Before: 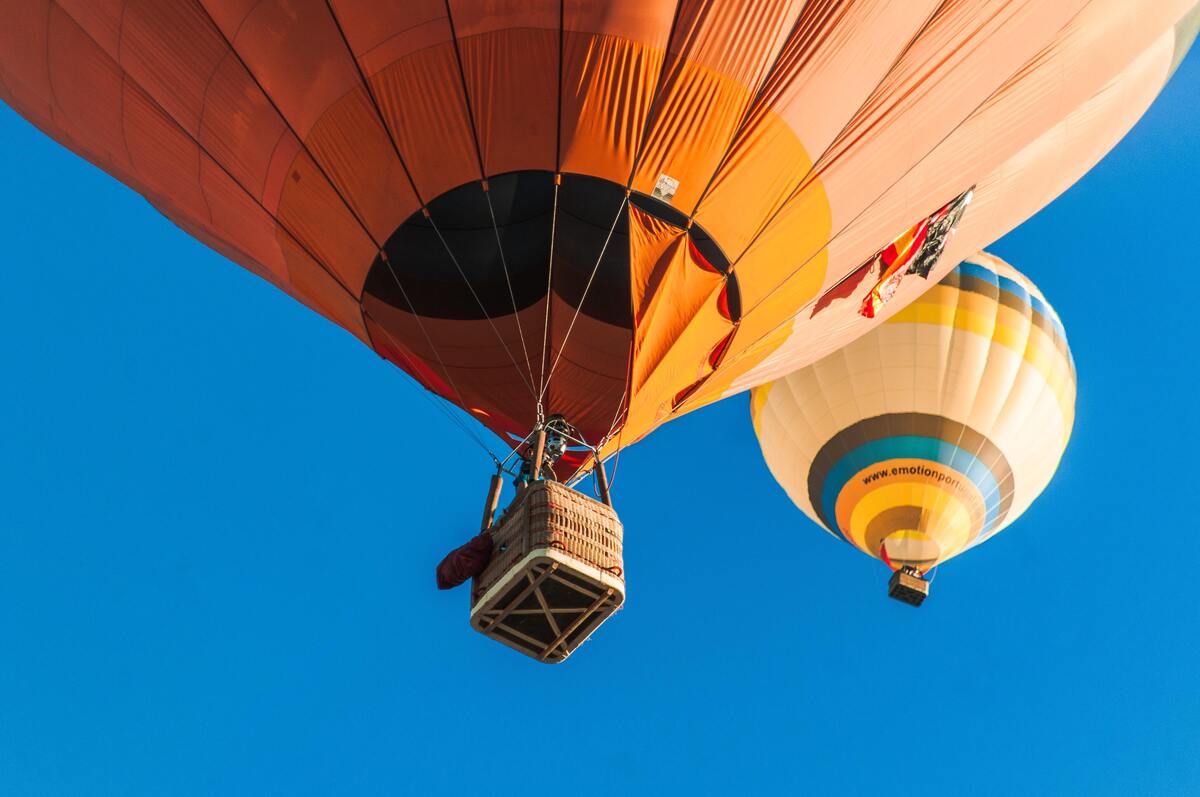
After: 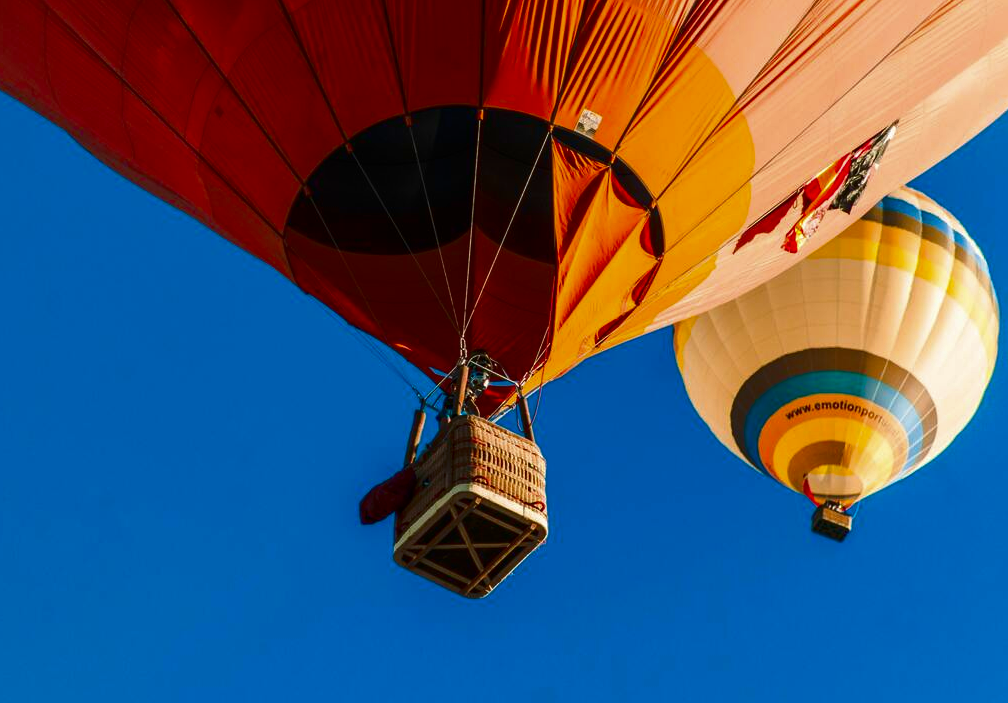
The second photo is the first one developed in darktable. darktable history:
crop: left 6.446%, top 8.188%, right 9.538%, bottom 3.548%
contrast brightness saturation: brightness -0.25, saturation 0.2
